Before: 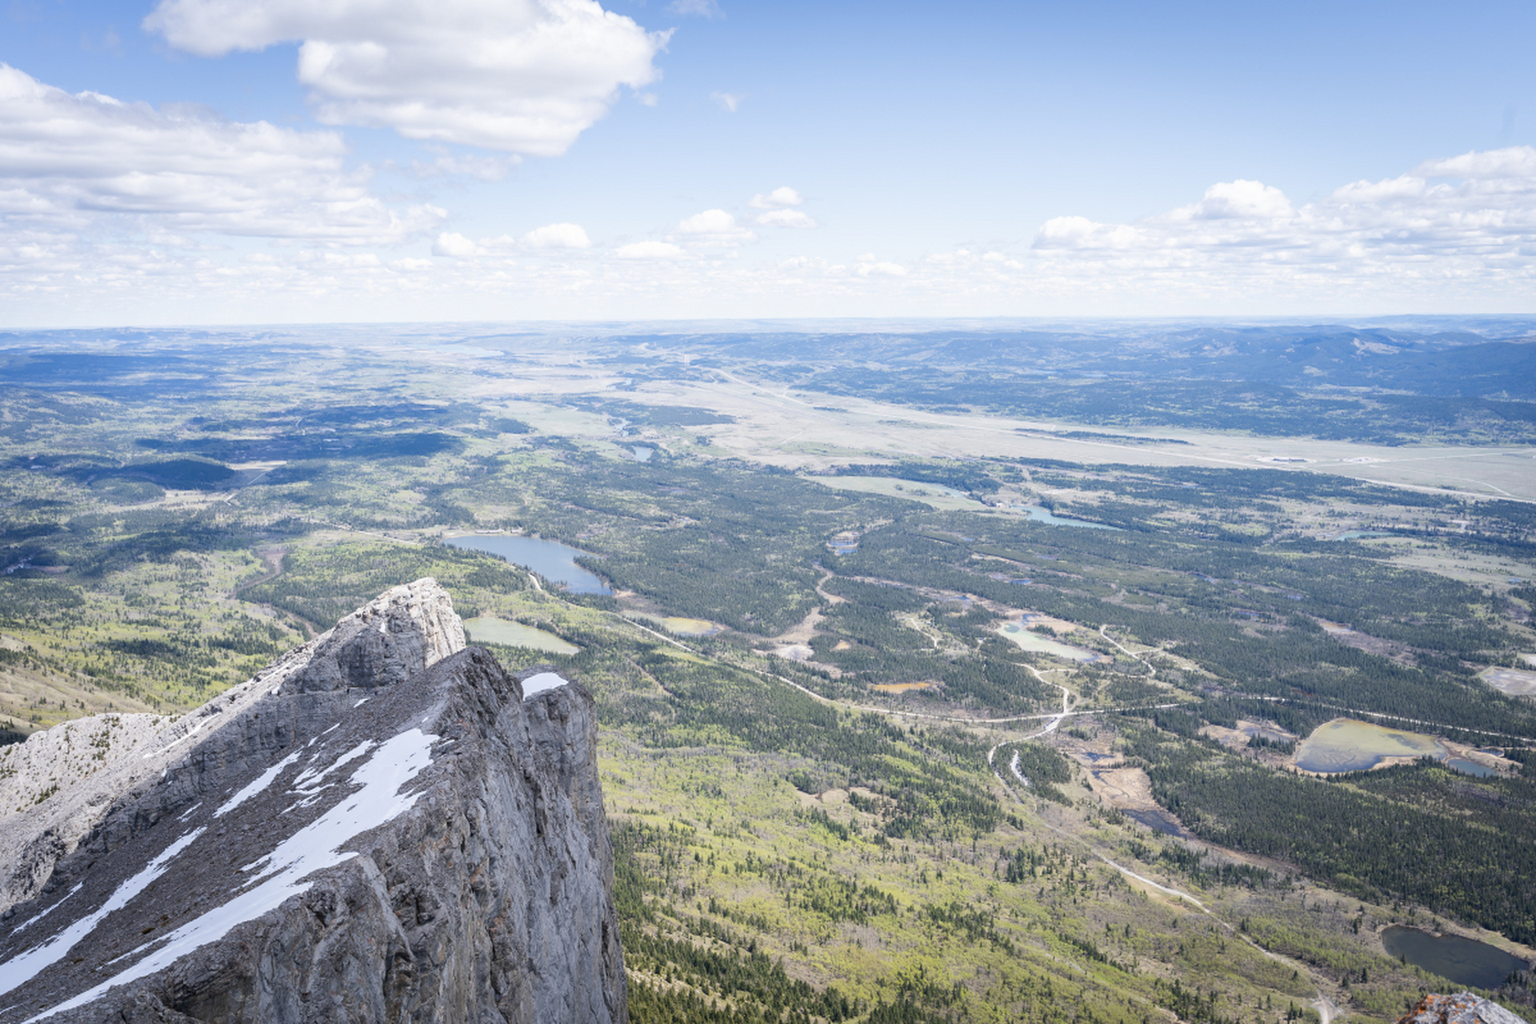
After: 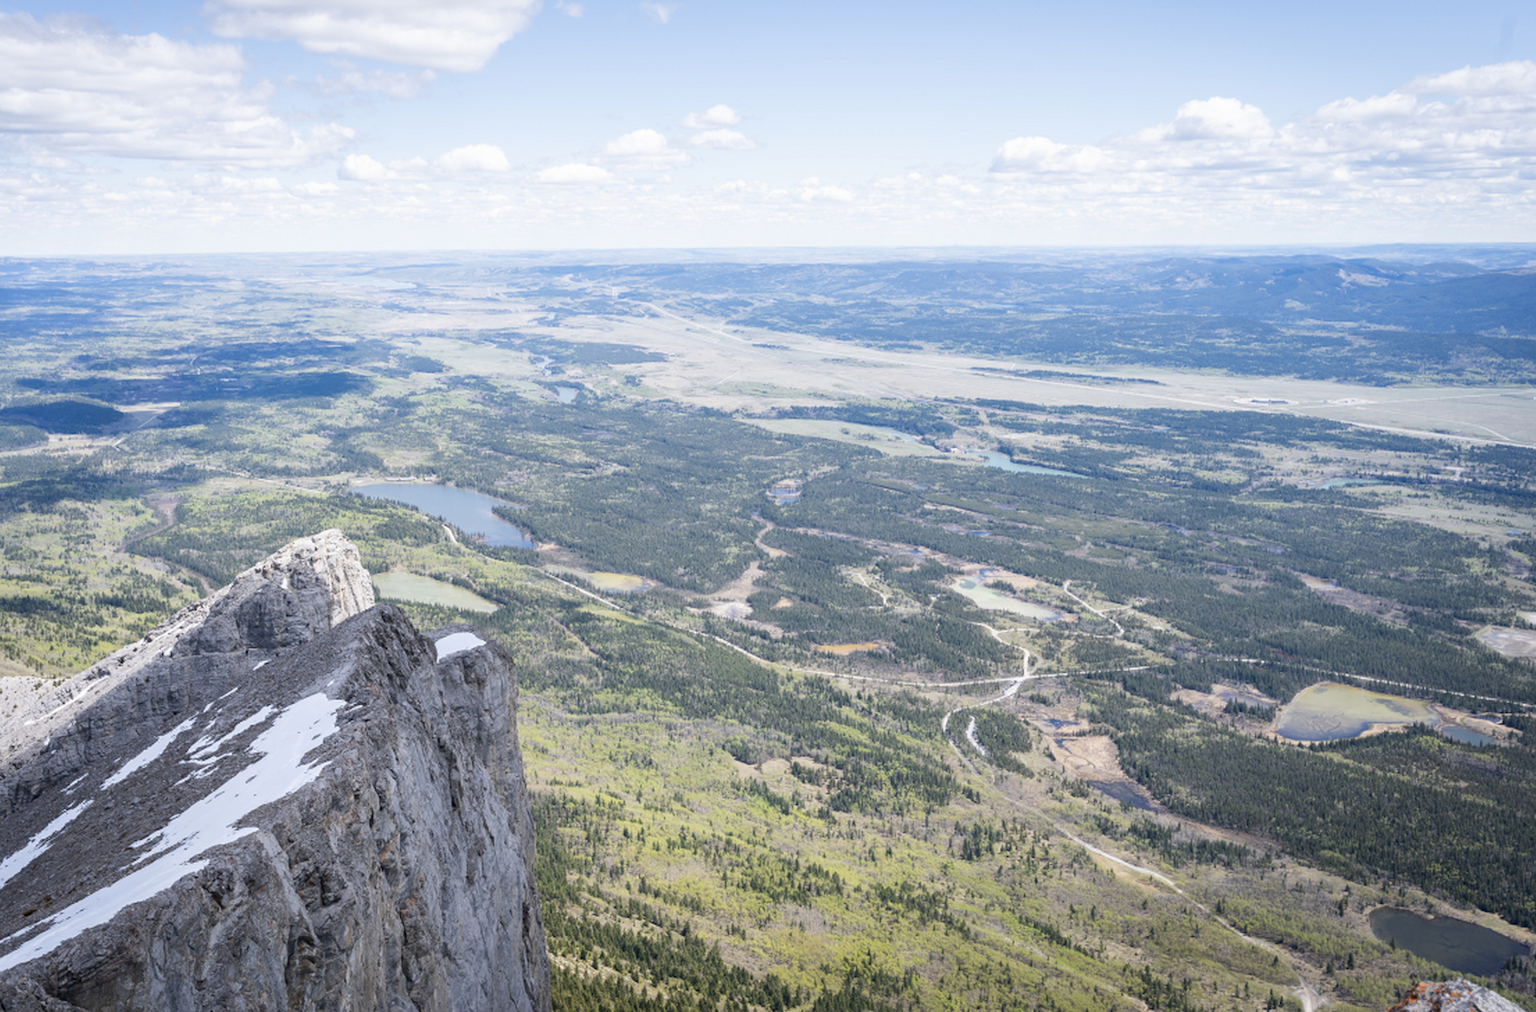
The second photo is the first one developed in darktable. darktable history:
crop and rotate: left 7.906%, top 8.903%
